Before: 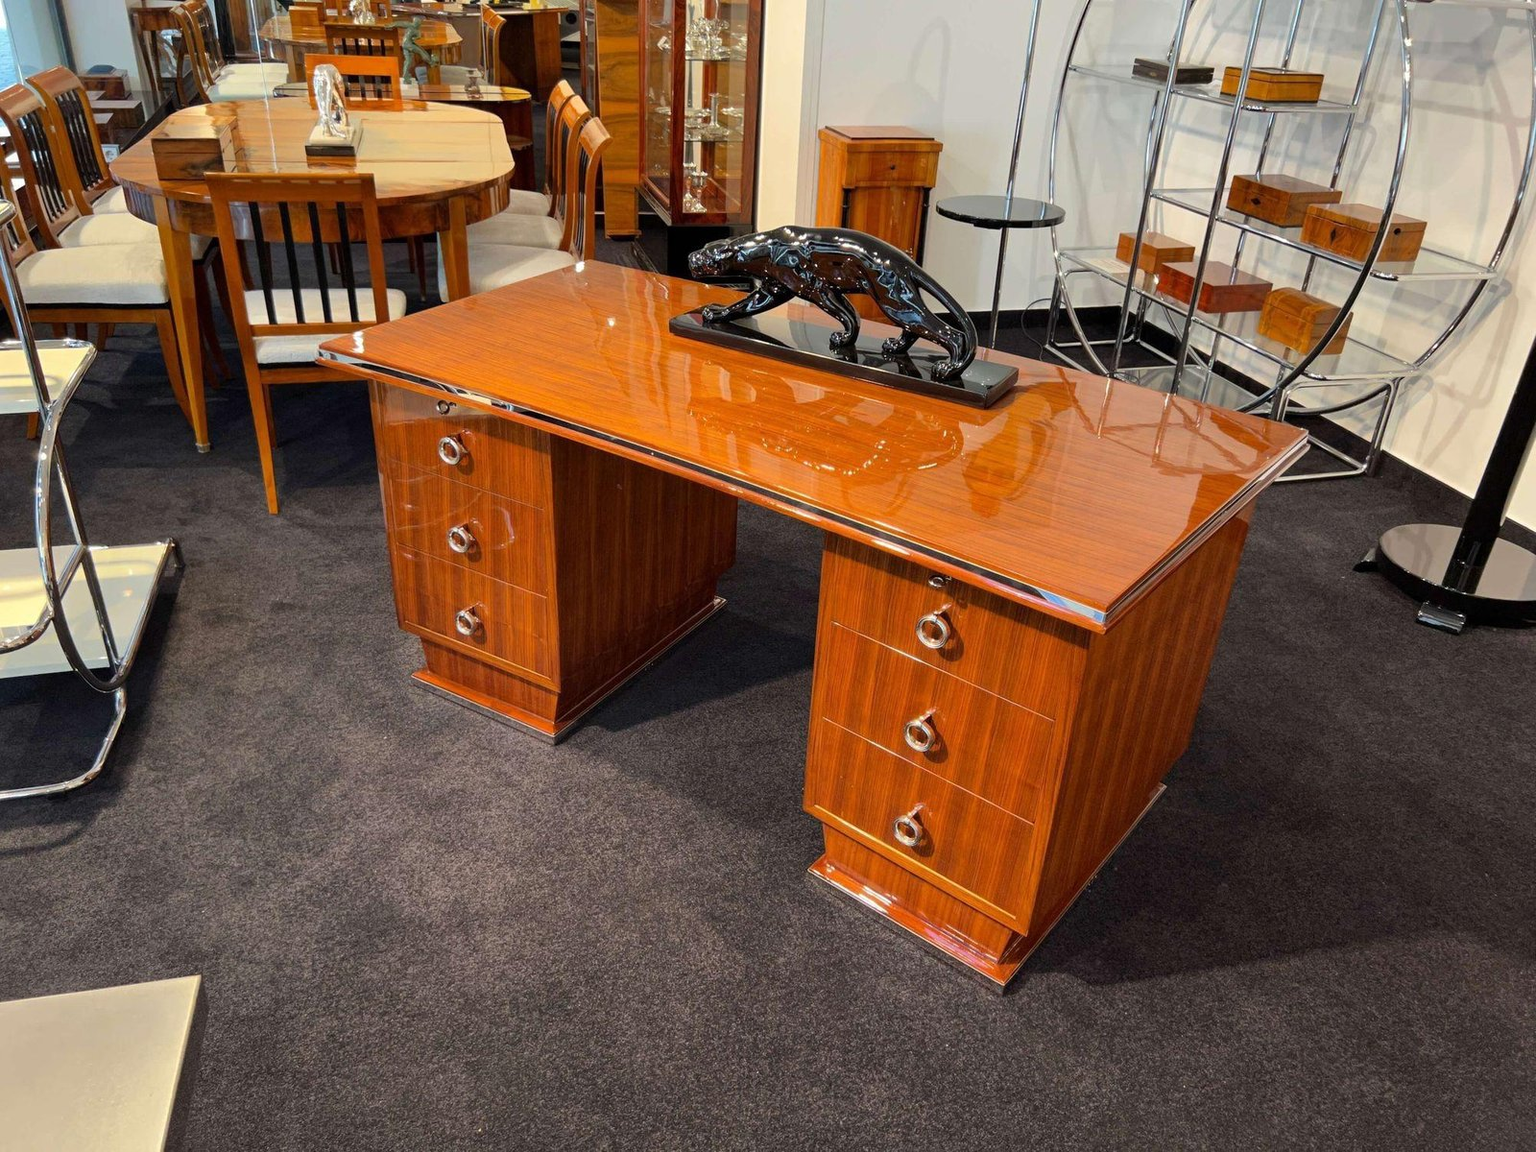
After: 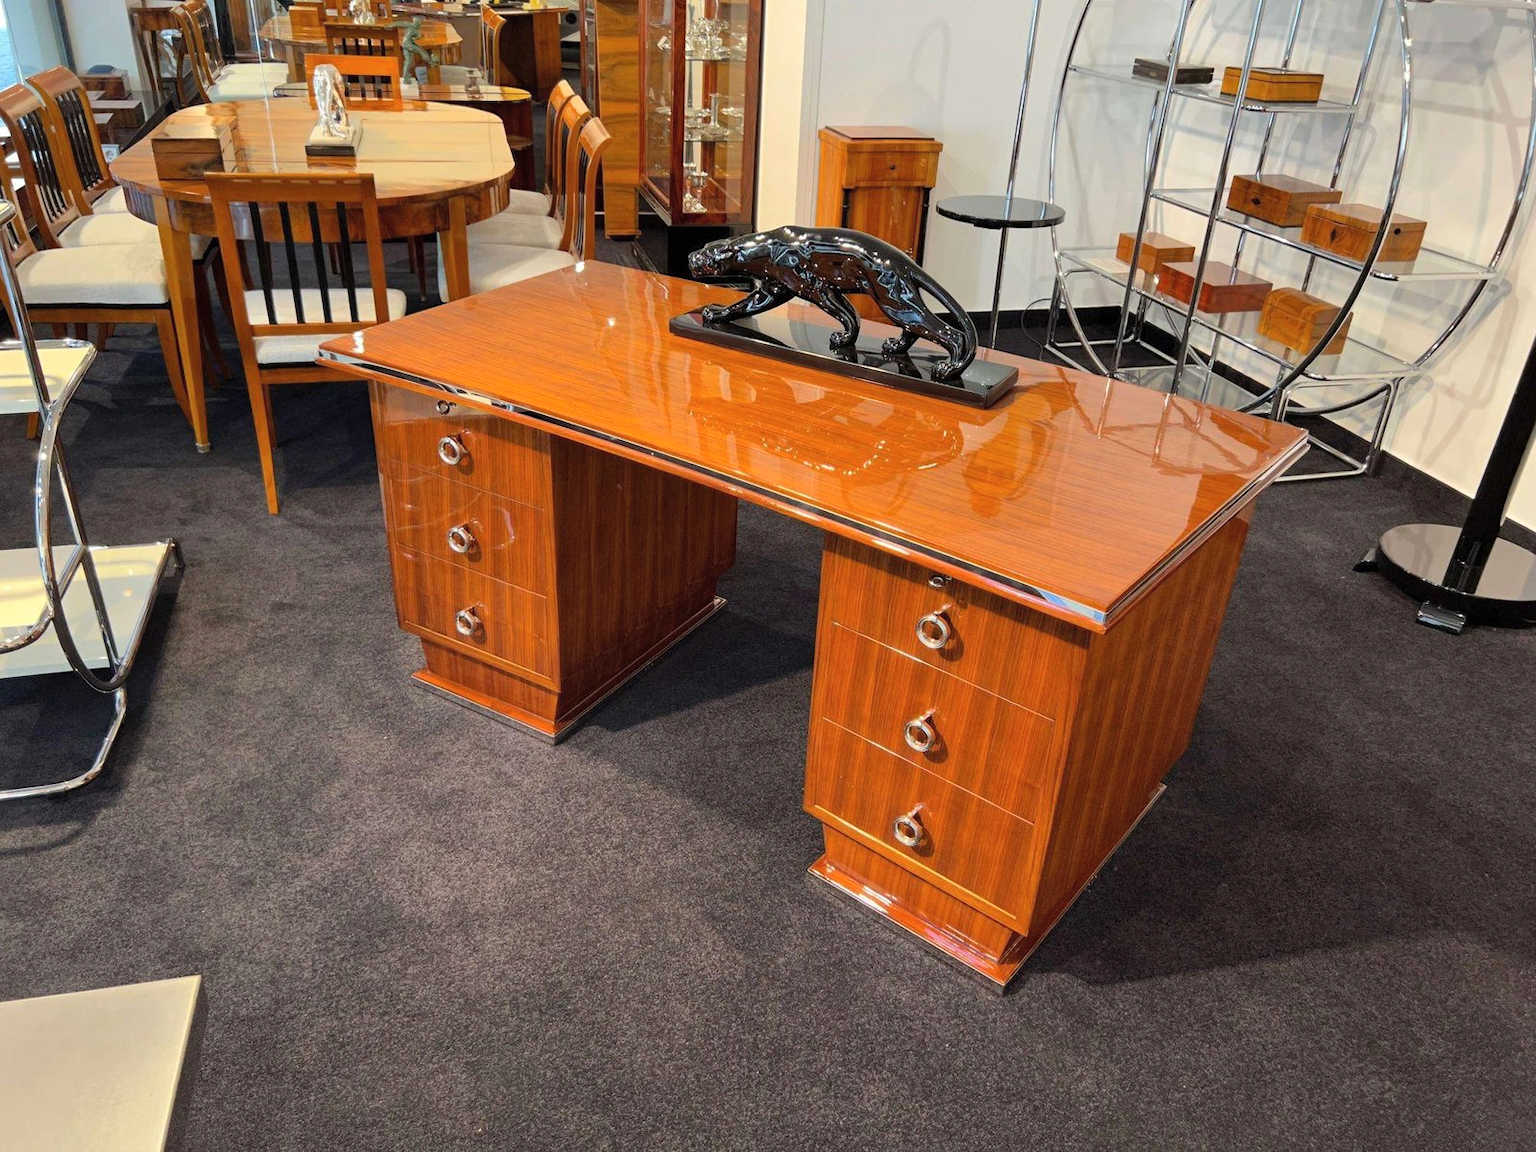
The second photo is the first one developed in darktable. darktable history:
contrast brightness saturation: contrast 0.048, brightness 0.065, saturation 0.009
